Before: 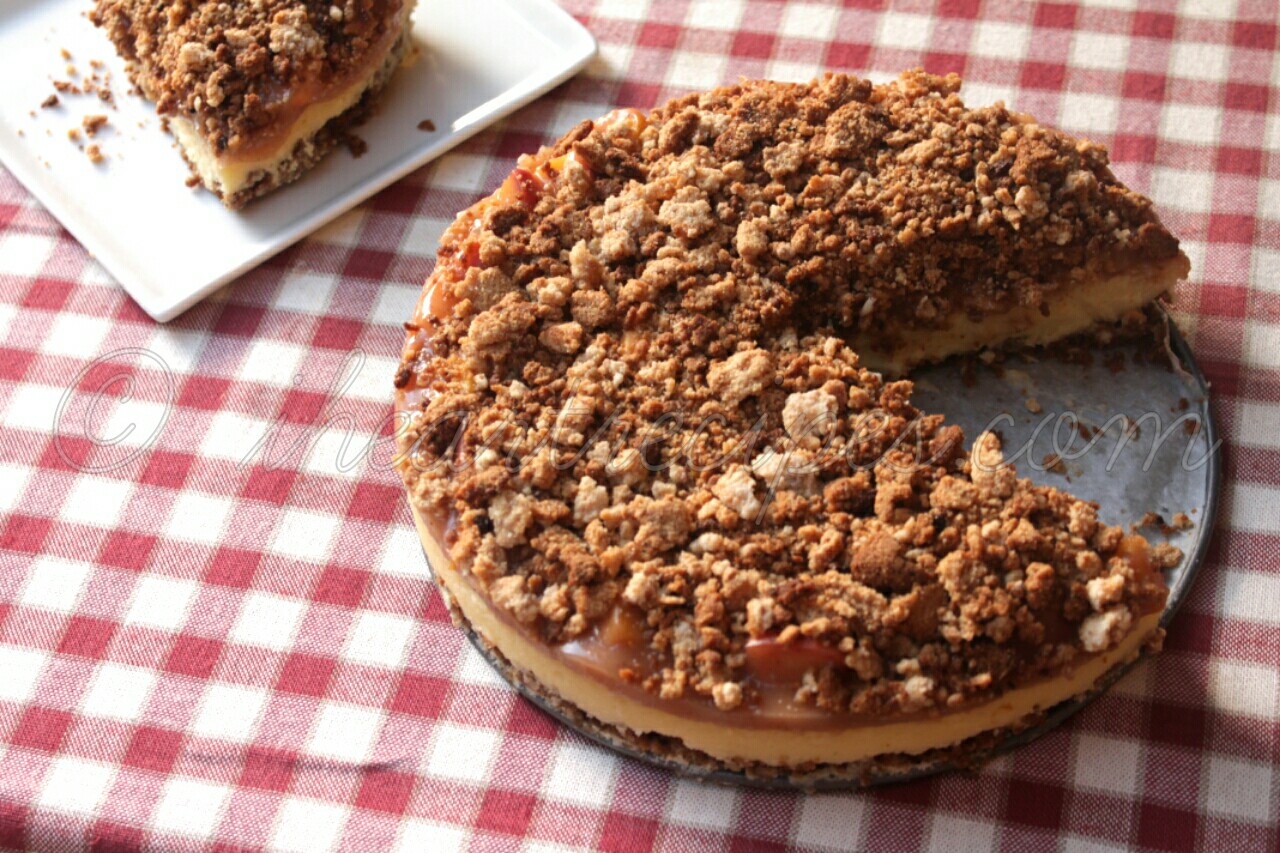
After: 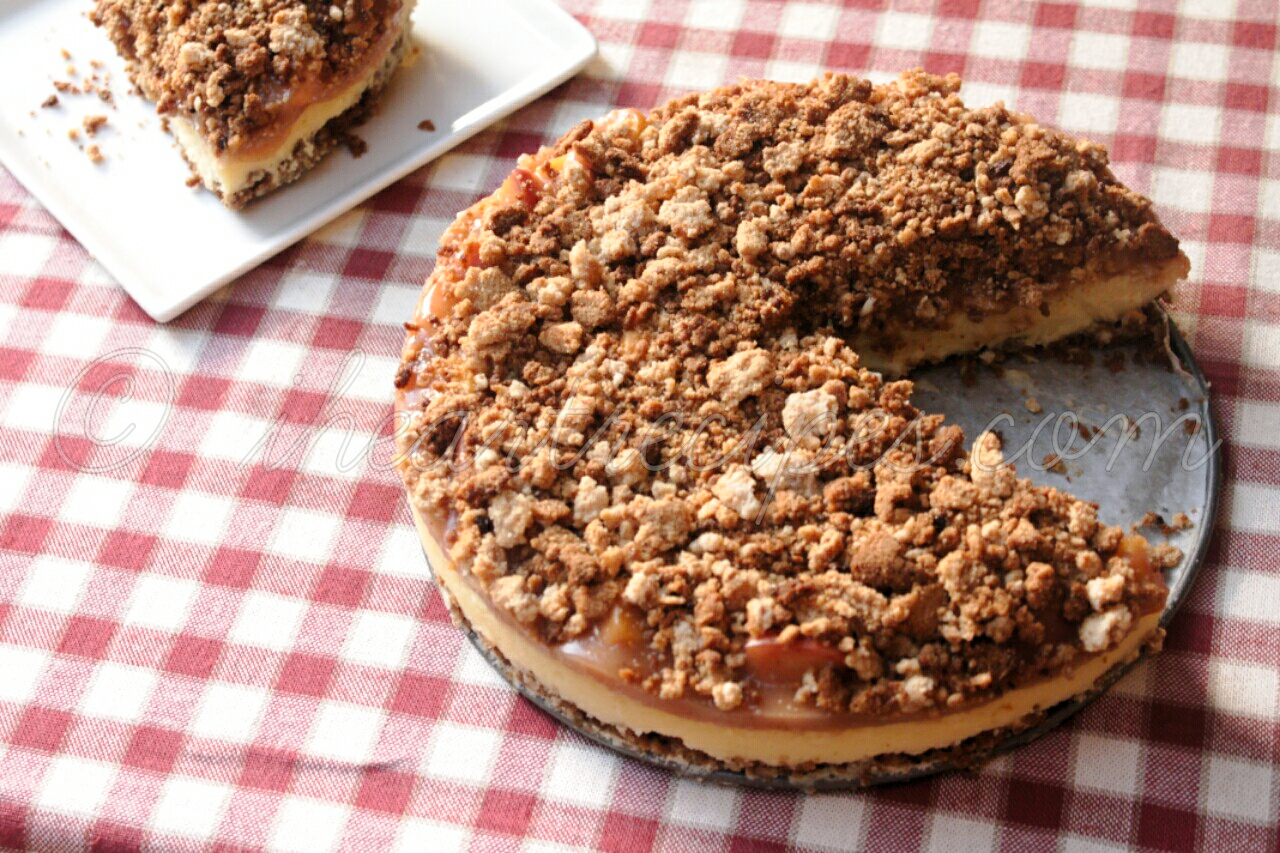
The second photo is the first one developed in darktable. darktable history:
levels: mode automatic, black 0.023%, white 99.97%, levels [0.062, 0.494, 0.925]
tone curve: curves: ch0 [(0, 0) (0.003, 0.004) (0.011, 0.015) (0.025, 0.033) (0.044, 0.058) (0.069, 0.091) (0.1, 0.131) (0.136, 0.178) (0.177, 0.232) (0.224, 0.294) (0.277, 0.362) (0.335, 0.434) (0.399, 0.512) (0.468, 0.582) (0.543, 0.646) (0.623, 0.713) (0.709, 0.783) (0.801, 0.876) (0.898, 0.938) (1, 1)], preserve colors none
